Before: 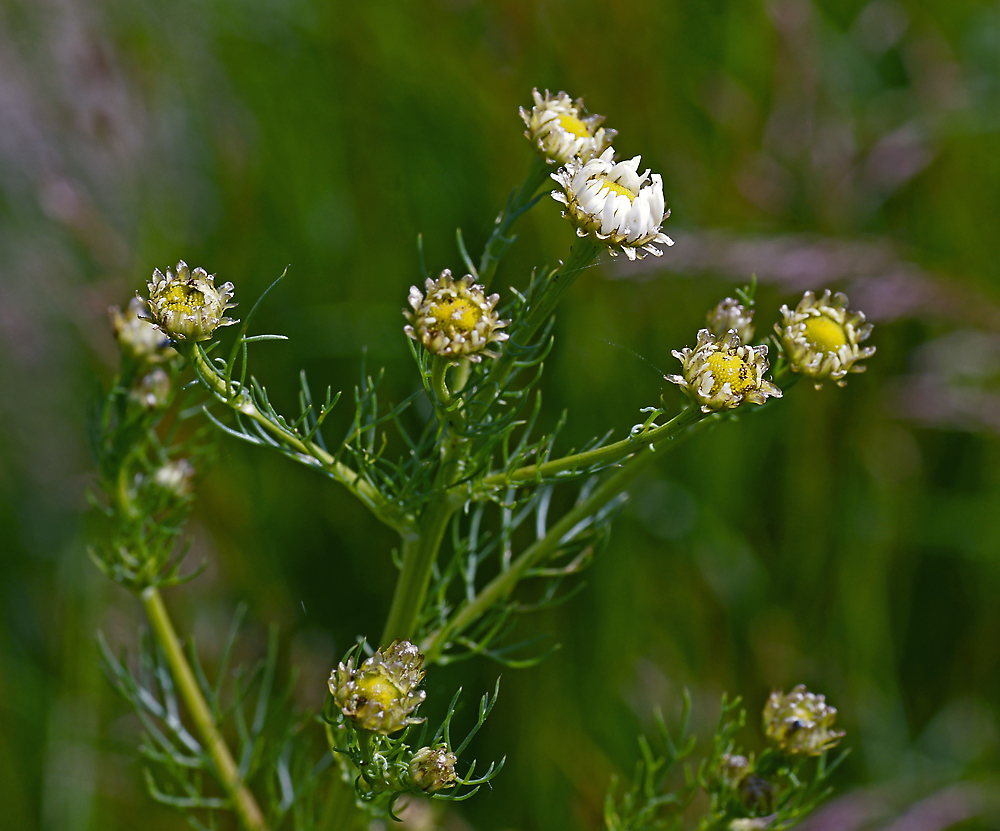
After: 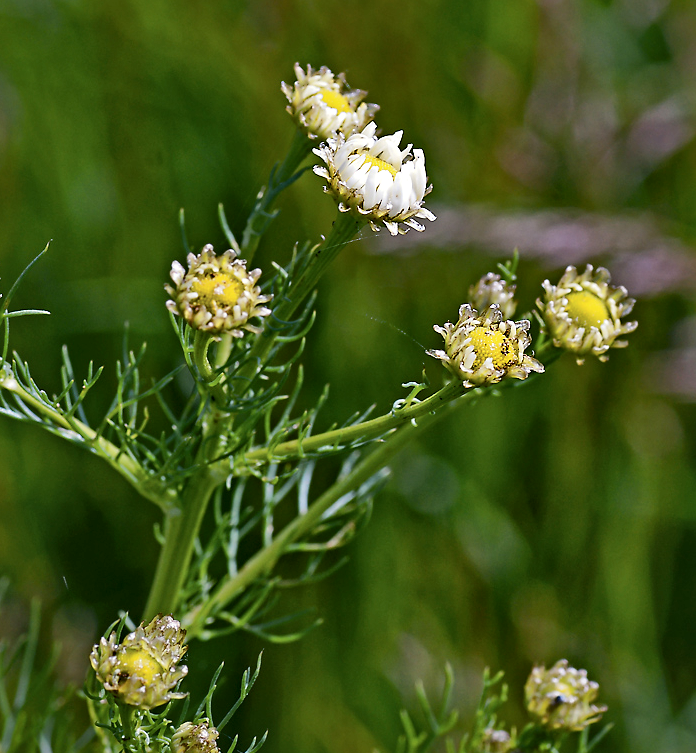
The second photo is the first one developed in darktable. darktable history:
crop and rotate: left 23.807%, top 3.085%, right 6.582%, bottom 6.256%
local contrast: mode bilateral grid, contrast 25, coarseness 61, detail 151%, midtone range 0.2
shadows and highlights: soften with gaussian
